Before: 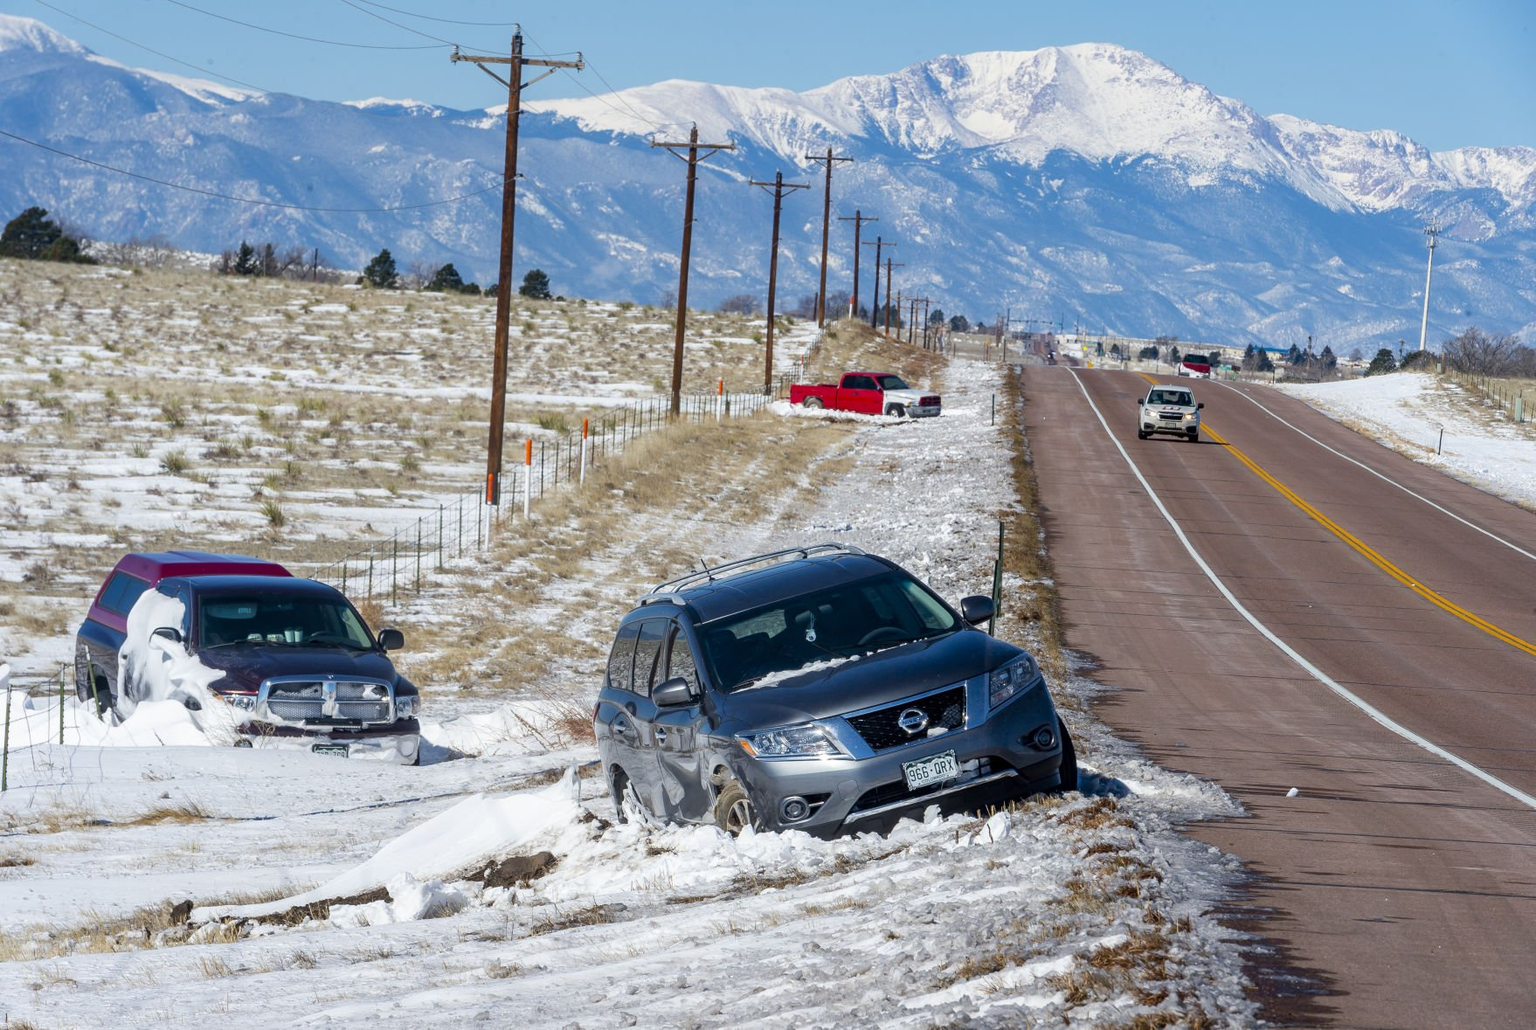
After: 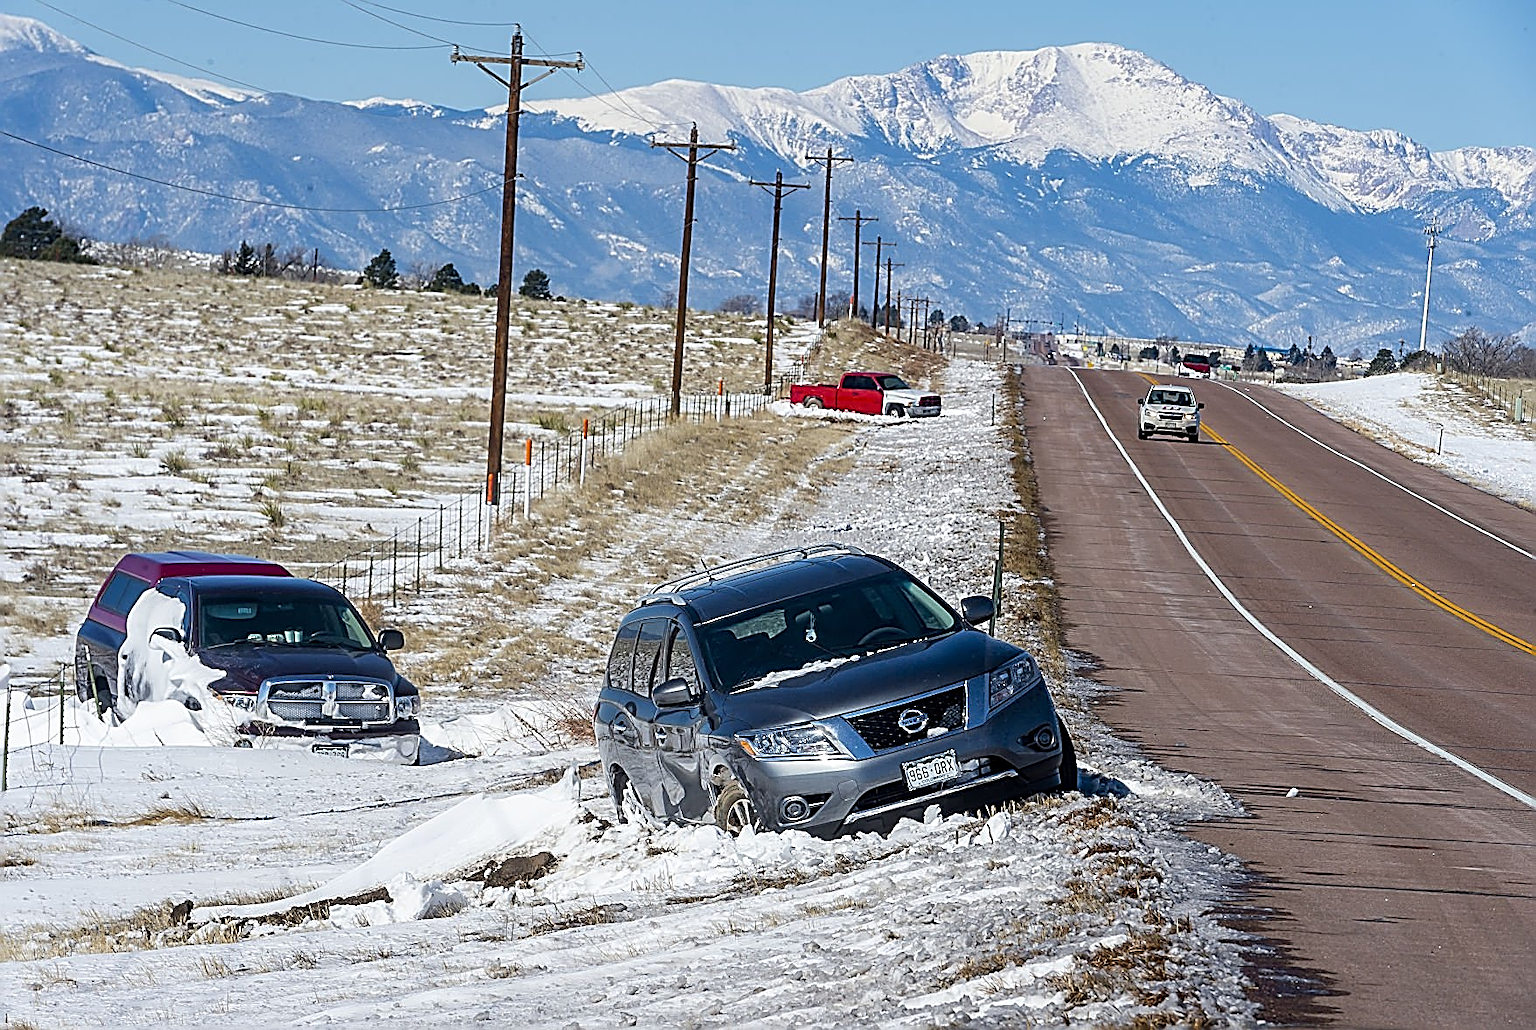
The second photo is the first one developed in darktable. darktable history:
sharpen: amount 1.861
